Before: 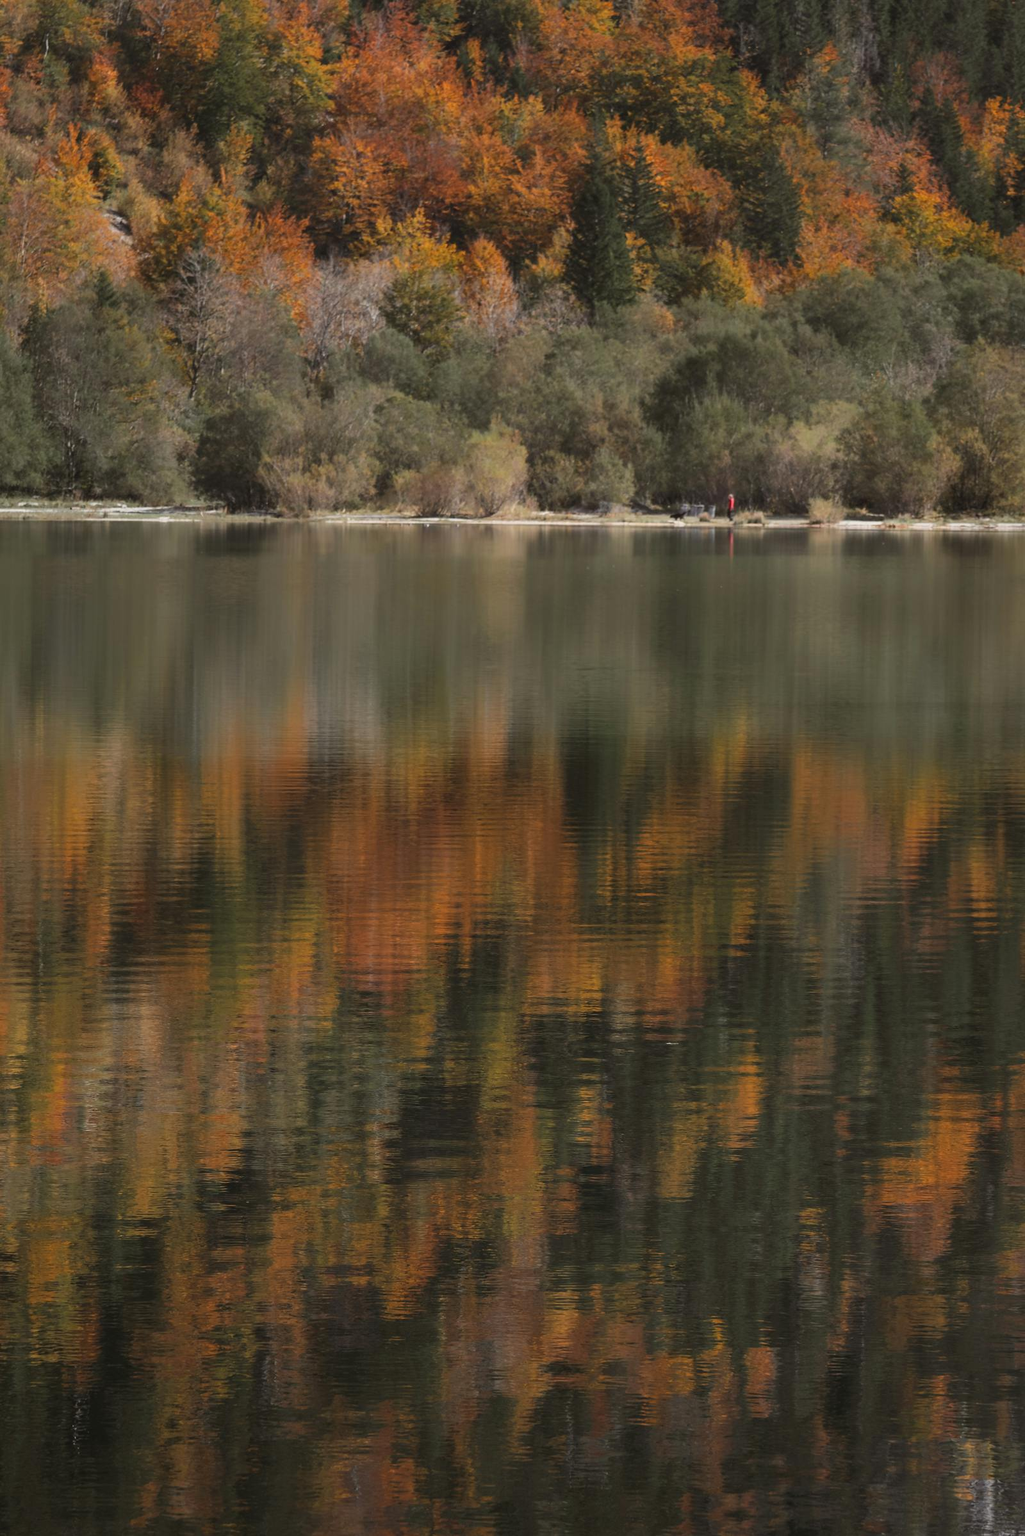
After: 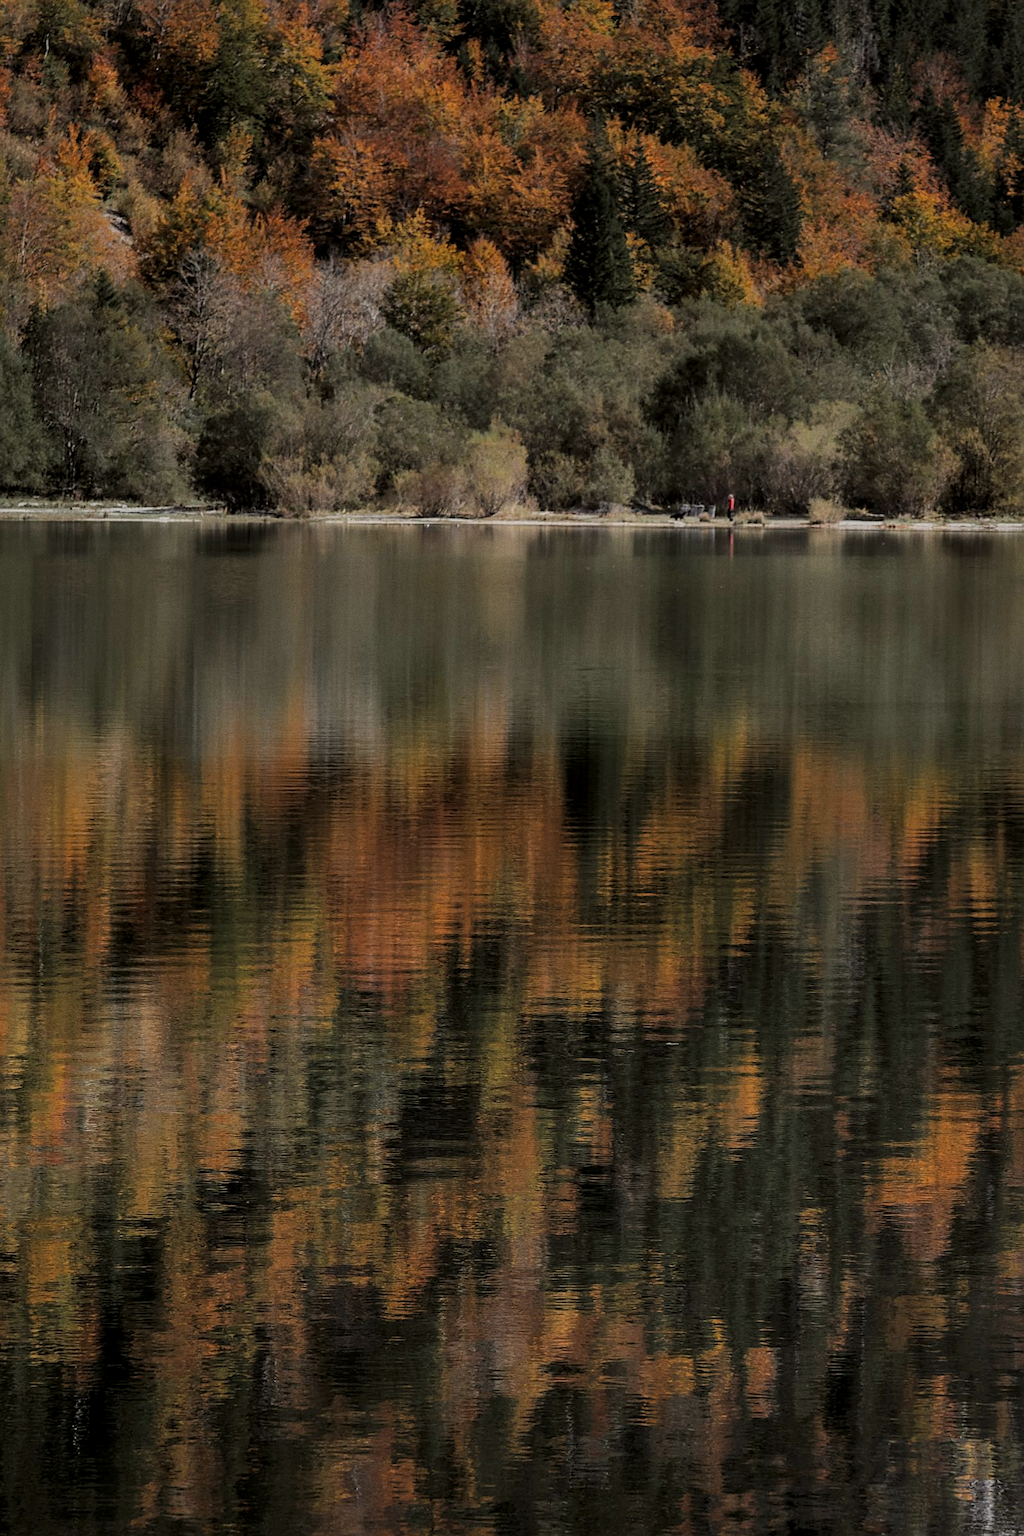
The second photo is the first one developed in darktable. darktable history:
sharpen: on, module defaults
grain: coarseness 0.09 ISO
local contrast: on, module defaults
graduated density: rotation -0.352°, offset 57.64
filmic rgb: black relative exposure -7.65 EV, white relative exposure 4.56 EV, hardness 3.61, contrast 1.05
